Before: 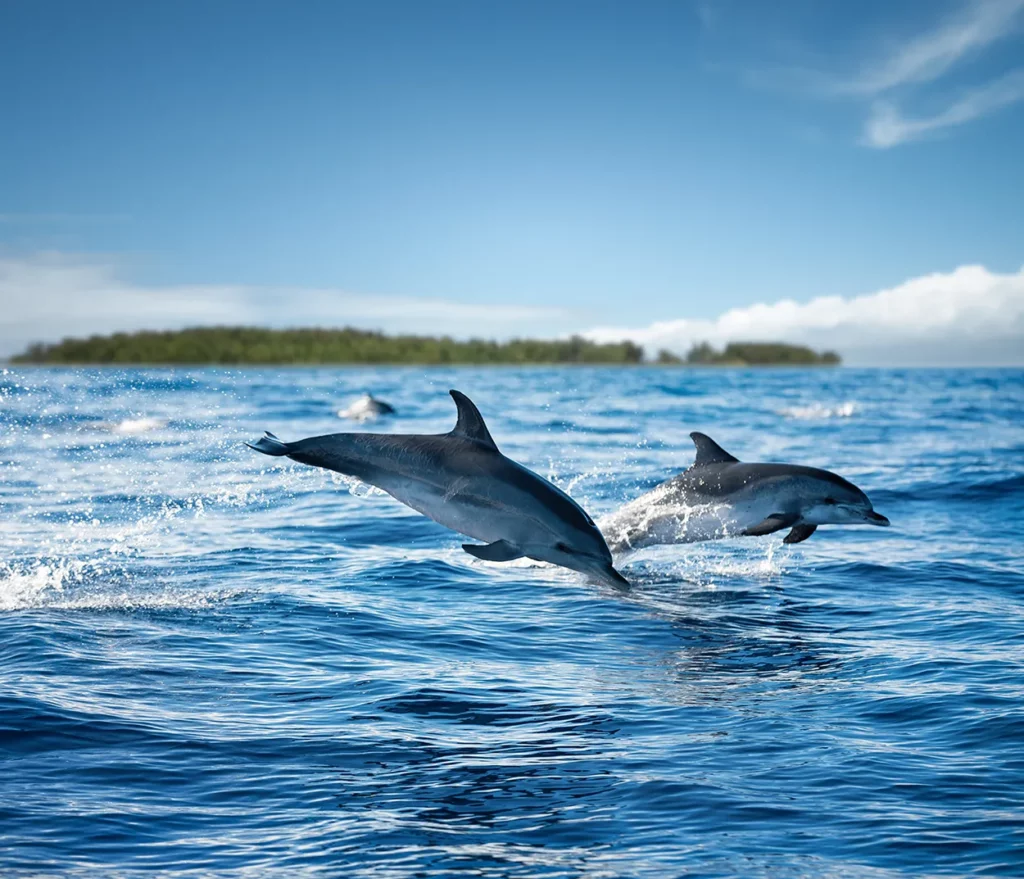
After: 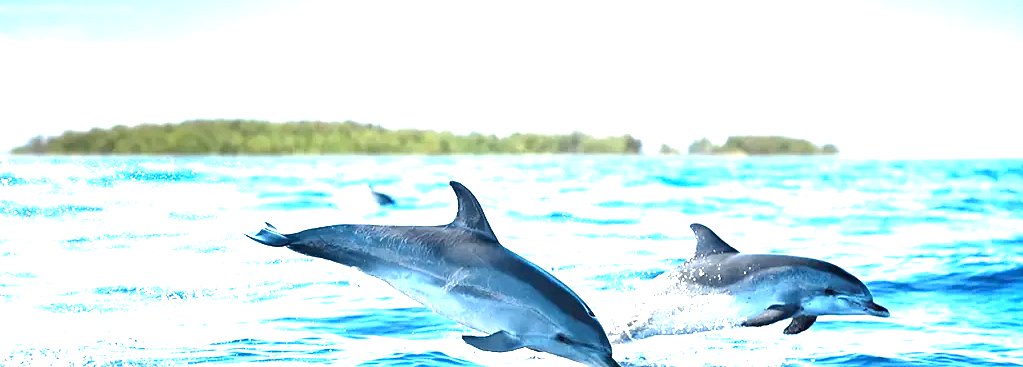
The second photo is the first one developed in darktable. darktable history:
crop and rotate: top 23.84%, bottom 34.294%
sharpen: radius 1
exposure: exposure 2.207 EV, compensate highlight preservation false
